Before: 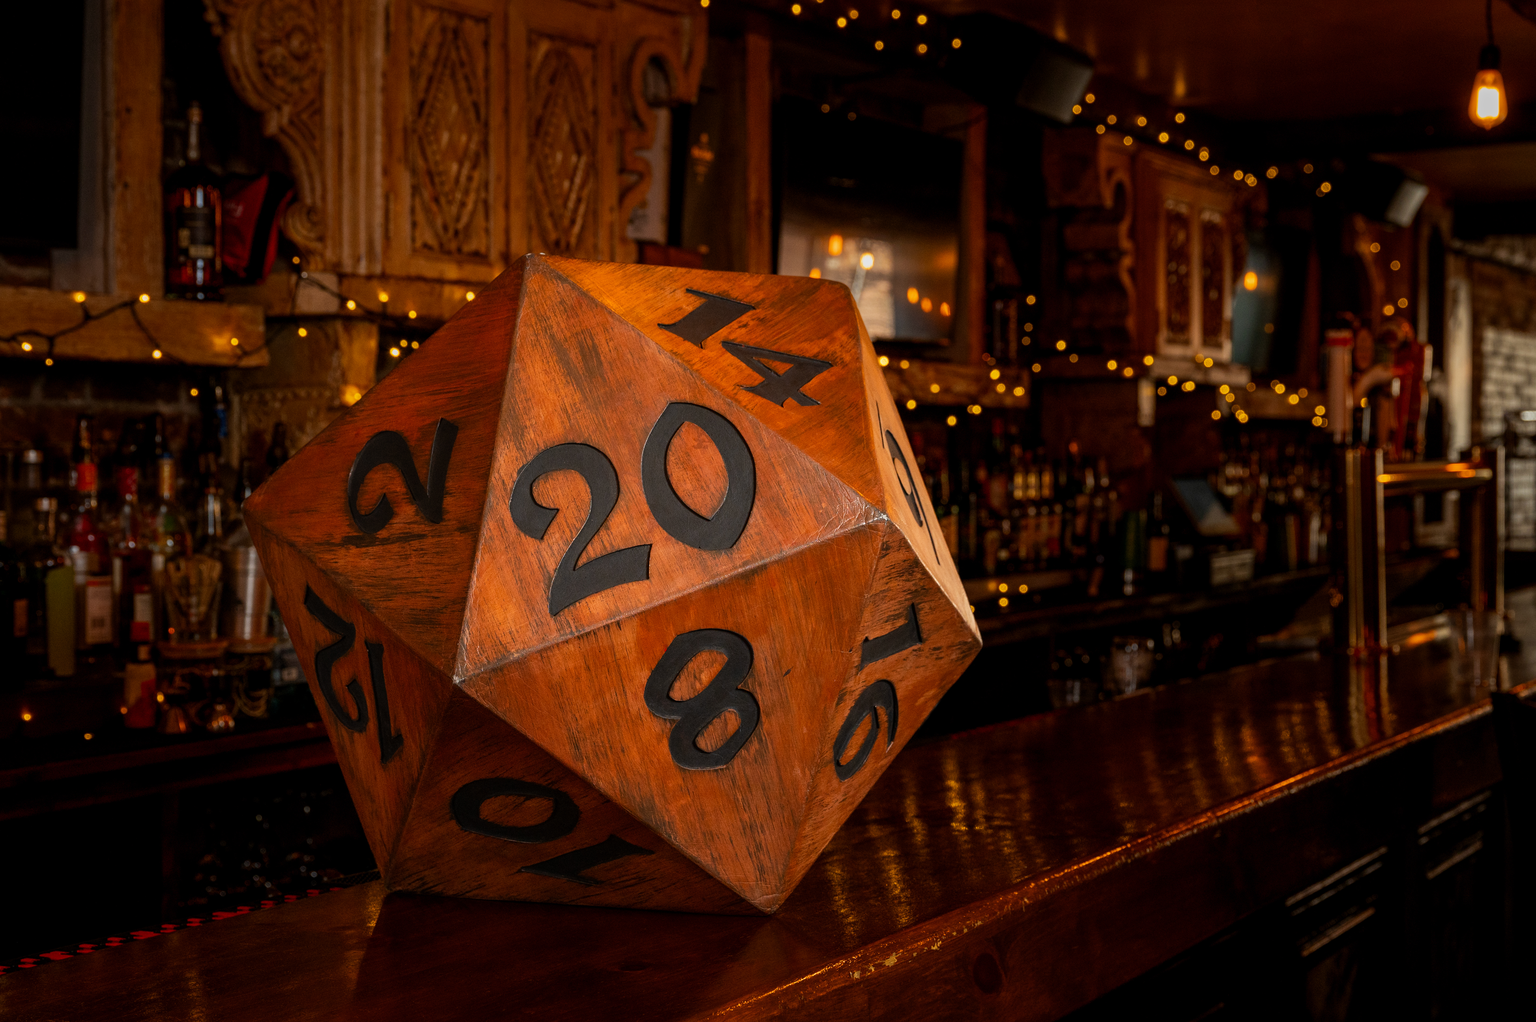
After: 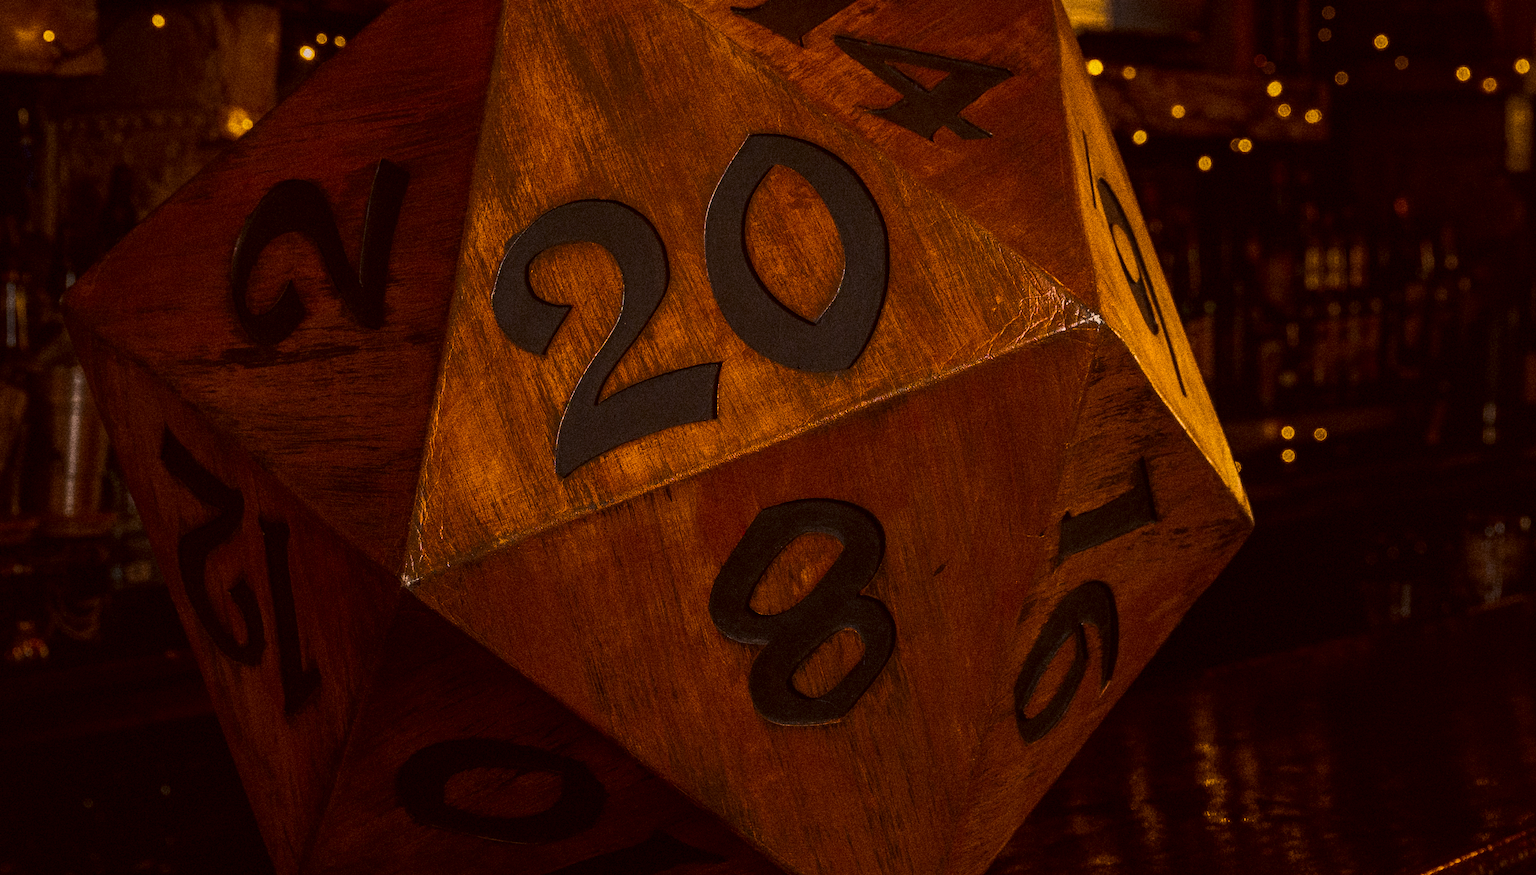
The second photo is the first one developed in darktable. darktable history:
crop: left 13.312%, top 31.28%, right 24.627%, bottom 15.582%
color balance rgb: linear chroma grading › global chroma 40.15%, perceptual saturation grading › global saturation 60.58%, perceptual saturation grading › highlights 20.44%, perceptual saturation grading › shadows -50.36%, perceptual brilliance grading › highlights 2.19%, perceptual brilliance grading › mid-tones -50.36%, perceptual brilliance grading › shadows -50.36%
local contrast: detail 110%
color correction: highlights a* 10.21, highlights b* 9.79, shadows a* 8.61, shadows b* 7.88, saturation 0.8
grain: coarseness 14.49 ISO, strength 48.04%, mid-tones bias 35%
